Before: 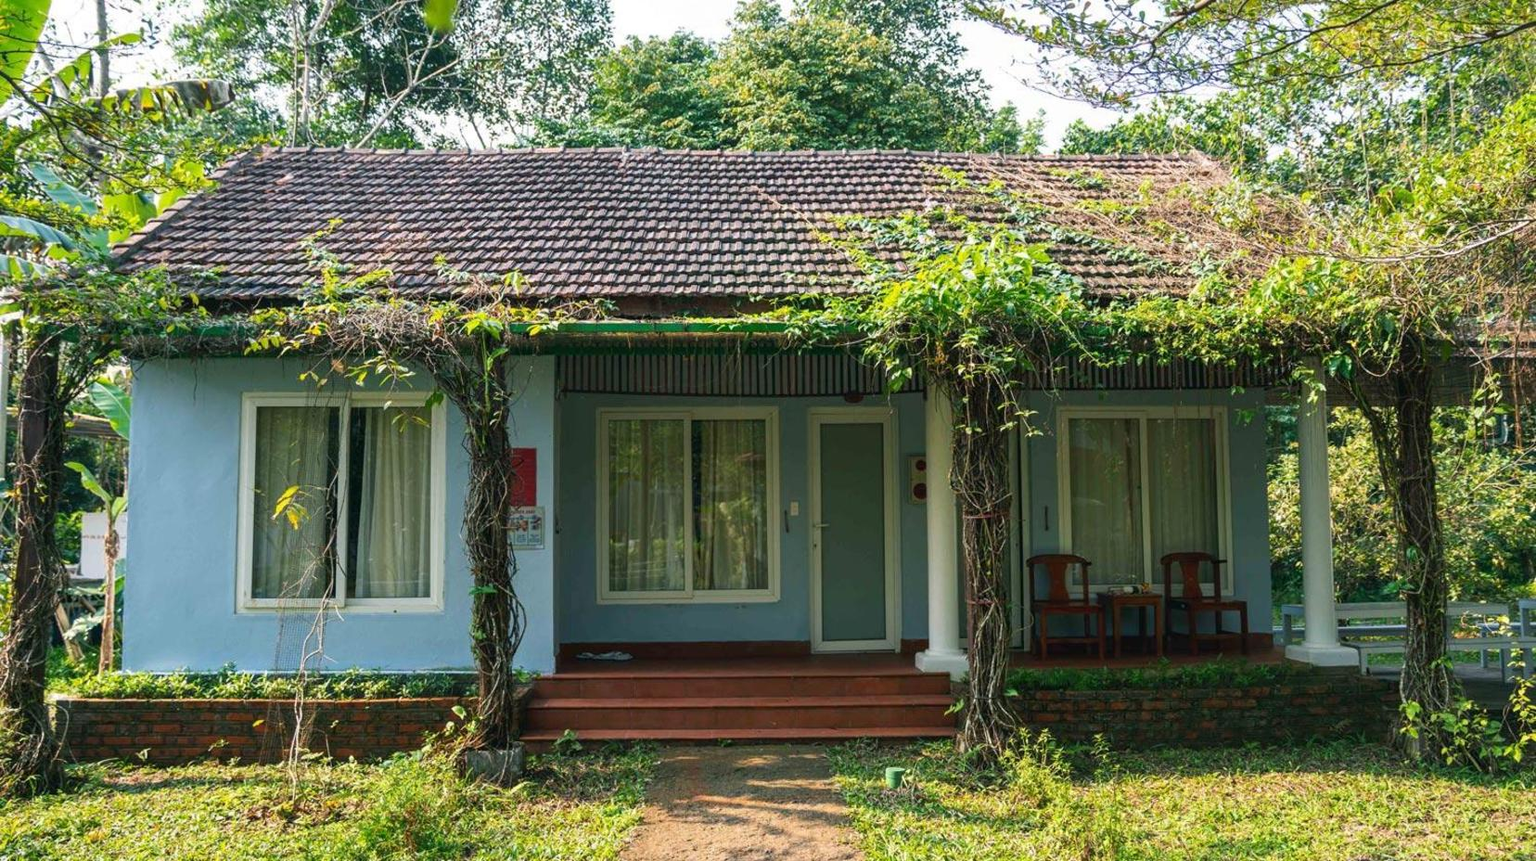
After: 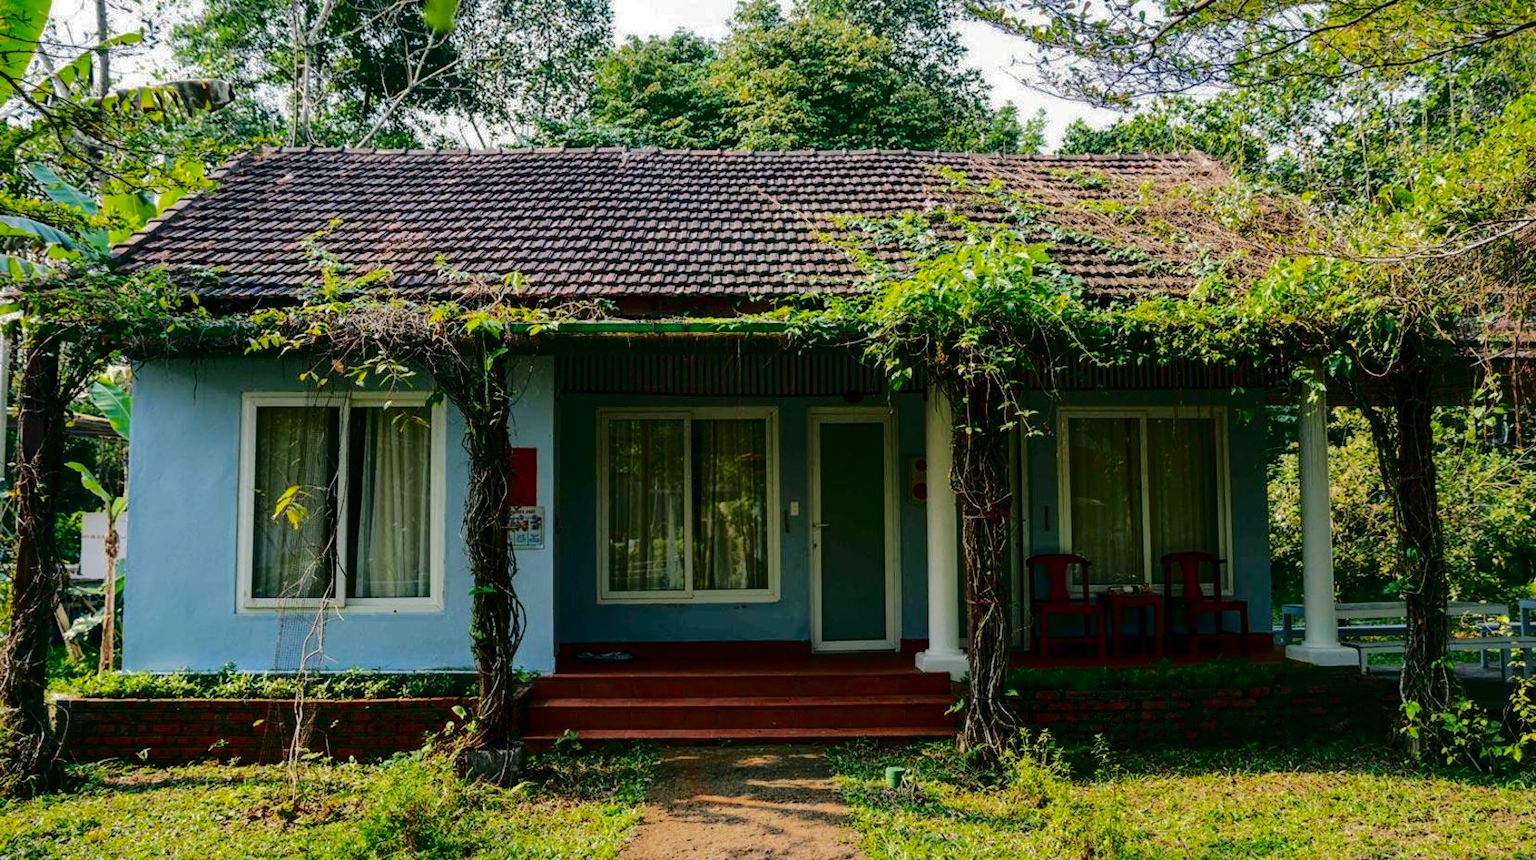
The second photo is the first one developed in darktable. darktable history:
shadows and highlights: shadows 40, highlights -60
contrast brightness saturation: brightness -0.52
rgb curve: curves: ch0 [(0, 0) (0.284, 0.292) (0.505, 0.644) (1, 1)], compensate middle gray true
